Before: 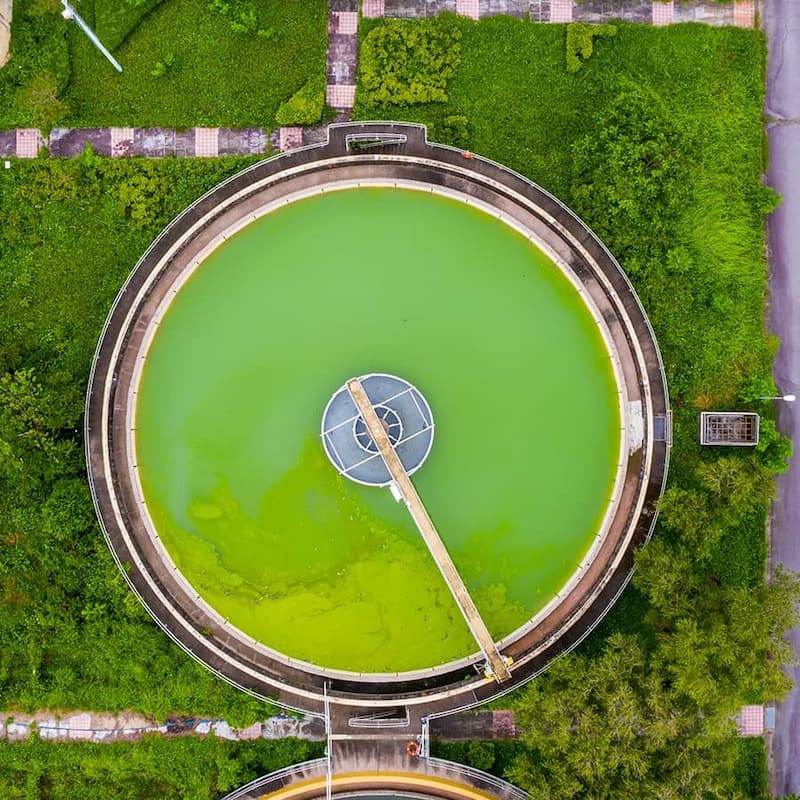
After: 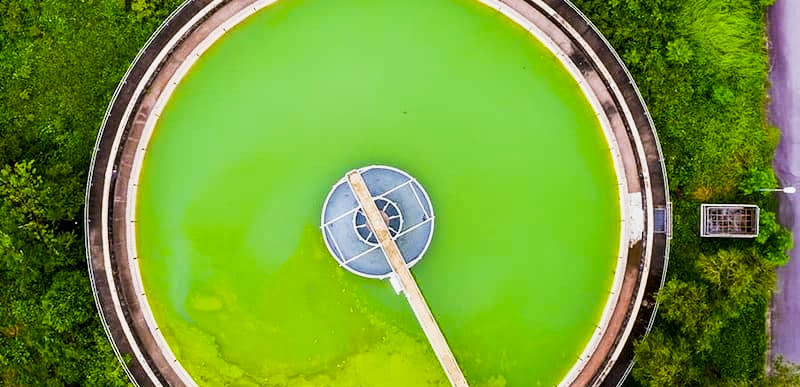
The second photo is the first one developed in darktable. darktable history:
crop and rotate: top 26.056%, bottom 25.543%
sigmoid: contrast 1.86, skew 0.35
